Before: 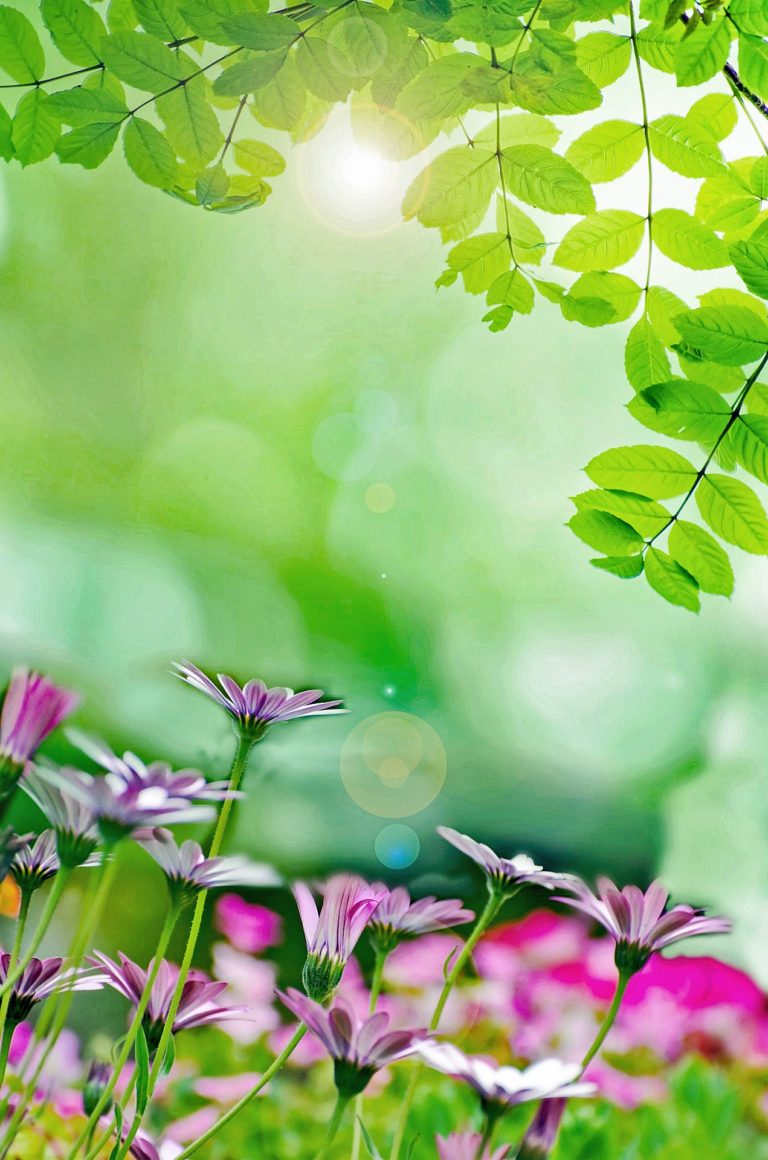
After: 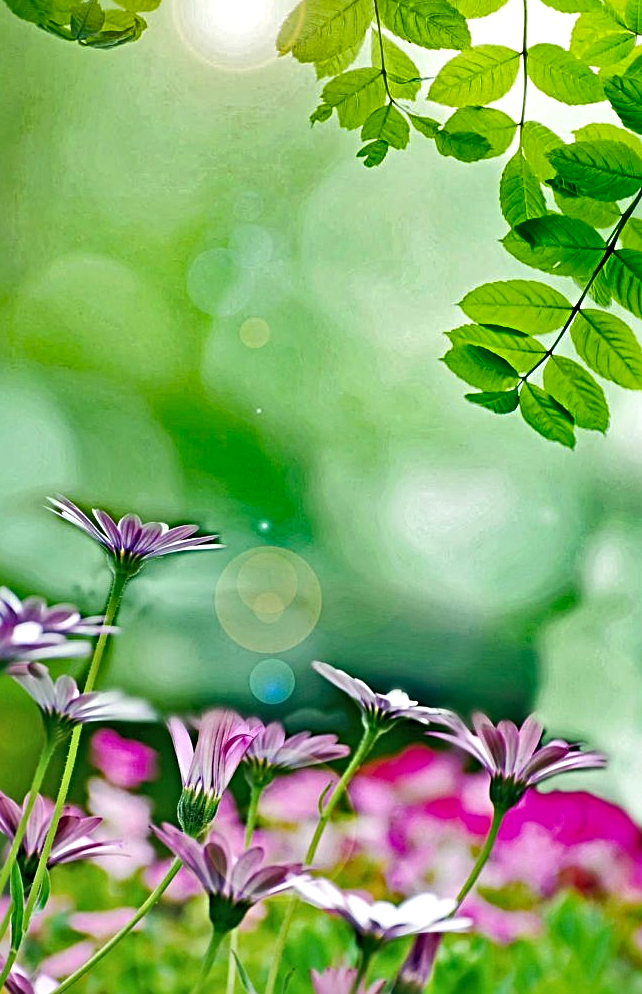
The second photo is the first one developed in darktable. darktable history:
shadows and highlights: radius 171.16, shadows 27, white point adjustment 3.13, highlights -67.95, soften with gaussian
sharpen: radius 4
crop: left 16.315%, top 14.246%
